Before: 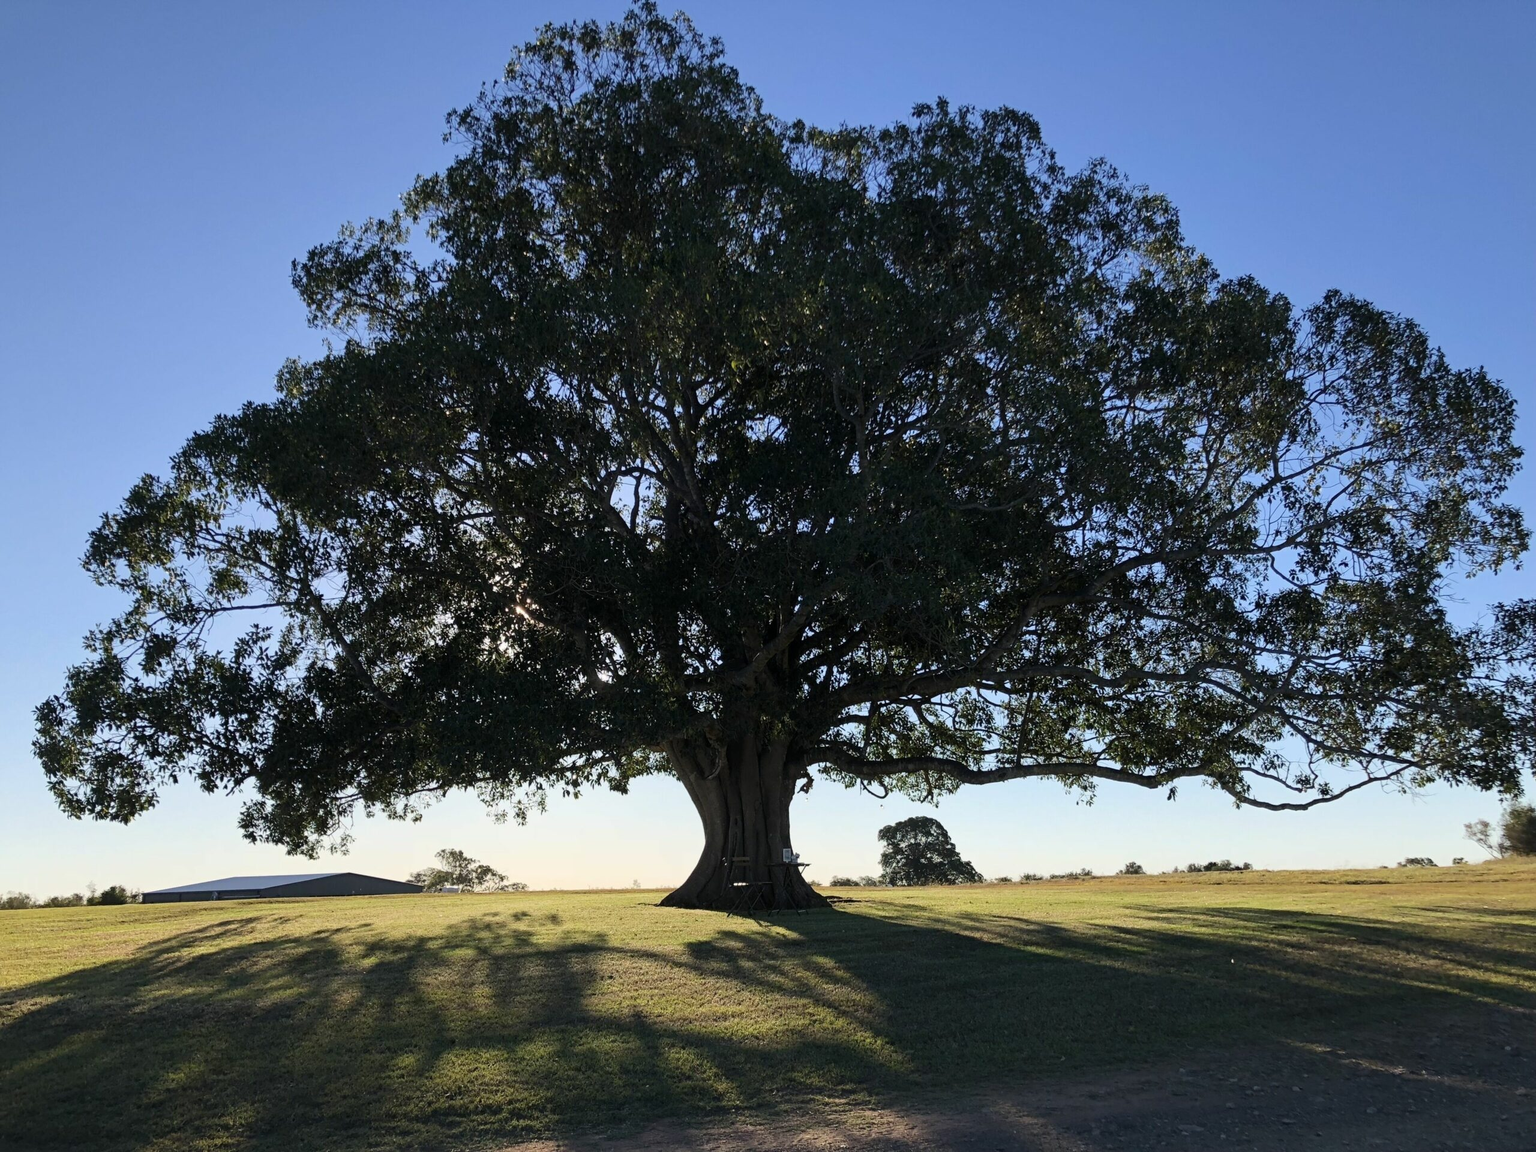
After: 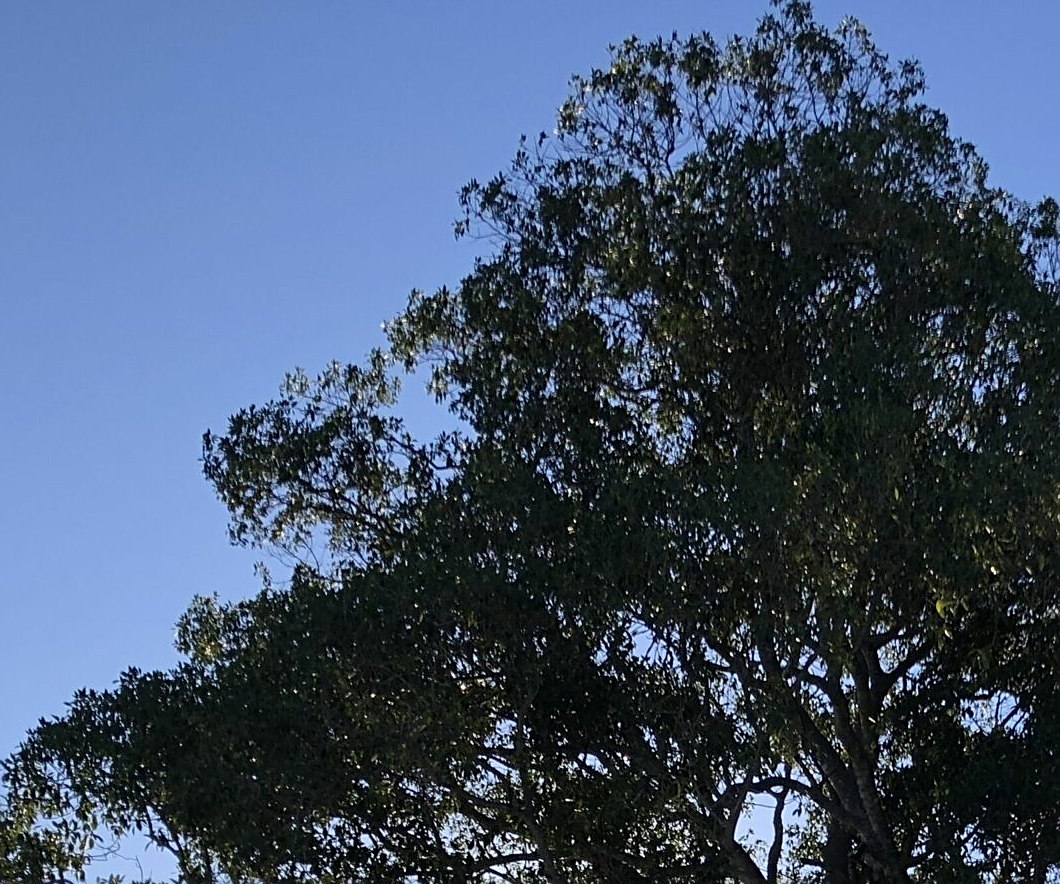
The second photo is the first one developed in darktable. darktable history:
sharpen: on, module defaults
crop and rotate: left 11.06%, top 0.053%, right 47.53%, bottom 53.901%
